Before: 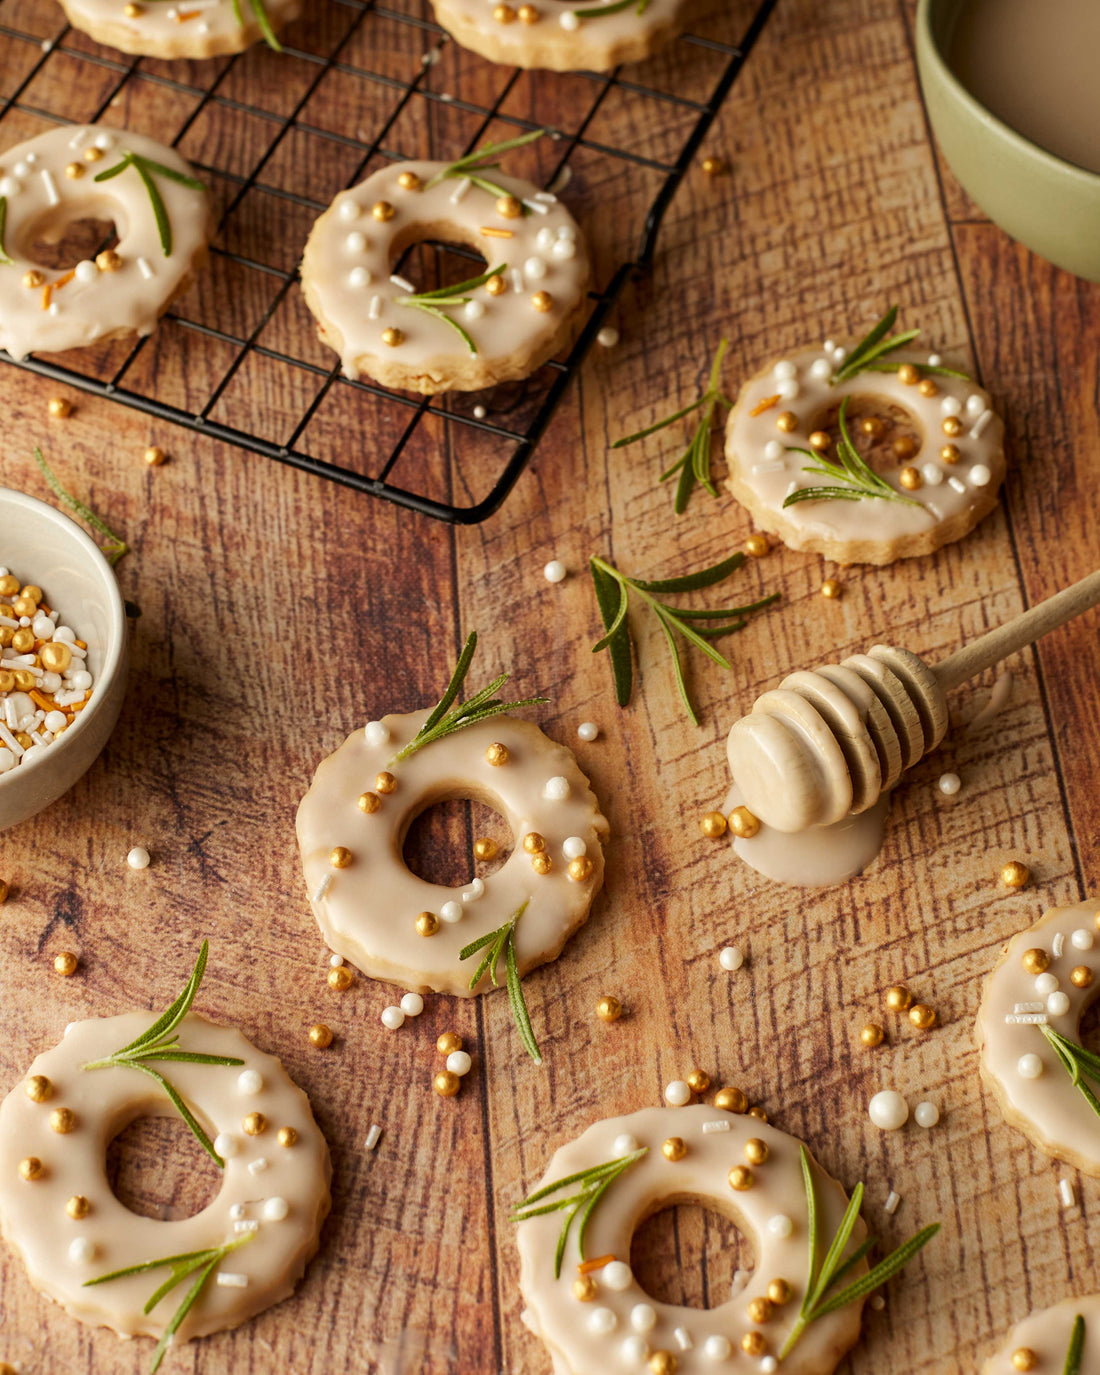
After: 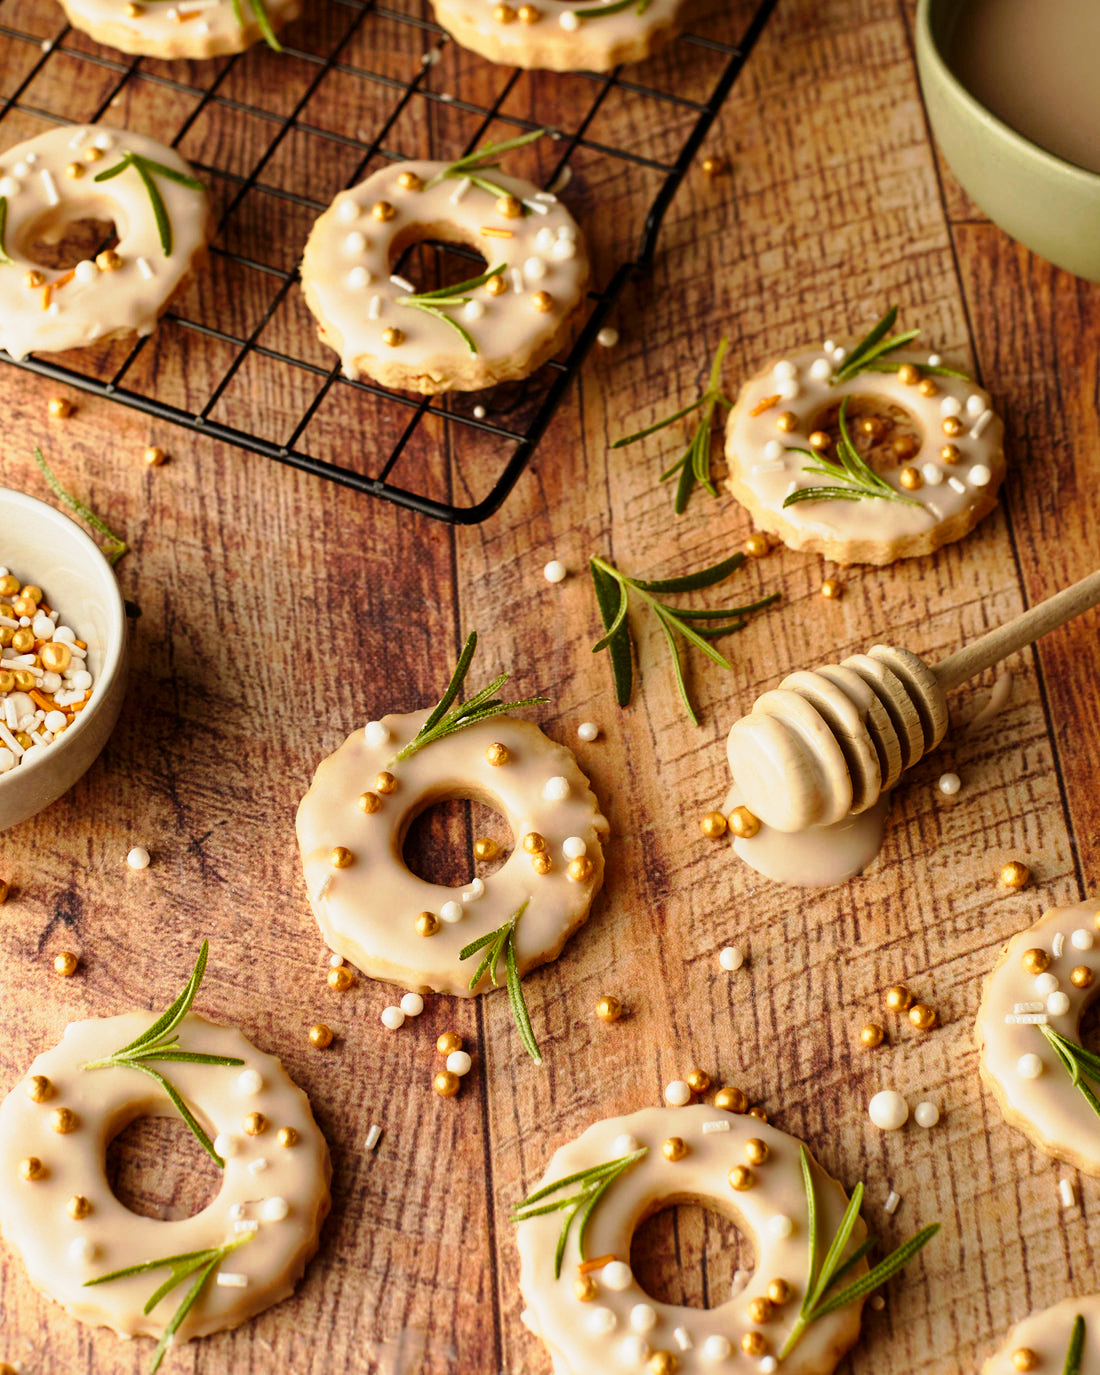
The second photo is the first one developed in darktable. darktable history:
tone curve: curves: ch0 [(0, 0) (0.105, 0.068) (0.195, 0.162) (0.283, 0.283) (0.384, 0.404) (0.485, 0.531) (0.638, 0.681) (0.795, 0.879) (1, 0.977)]; ch1 [(0, 0) (0.161, 0.092) (0.35, 0.33) (0.379, 0.401) (0.456, 0.469) (0.498, 0.503) (0.531, 0.537) (0.596, 0.621) (0.635, 0.671) (1, 1)]; ch2 [(0, 0) (0.371, 0.362) (0.437, 0.437) (0.483, 0.484) (0.53, 0.515) (0.56, 0.58) (0.622, 0.606) (1, 1)], preserve colors none
